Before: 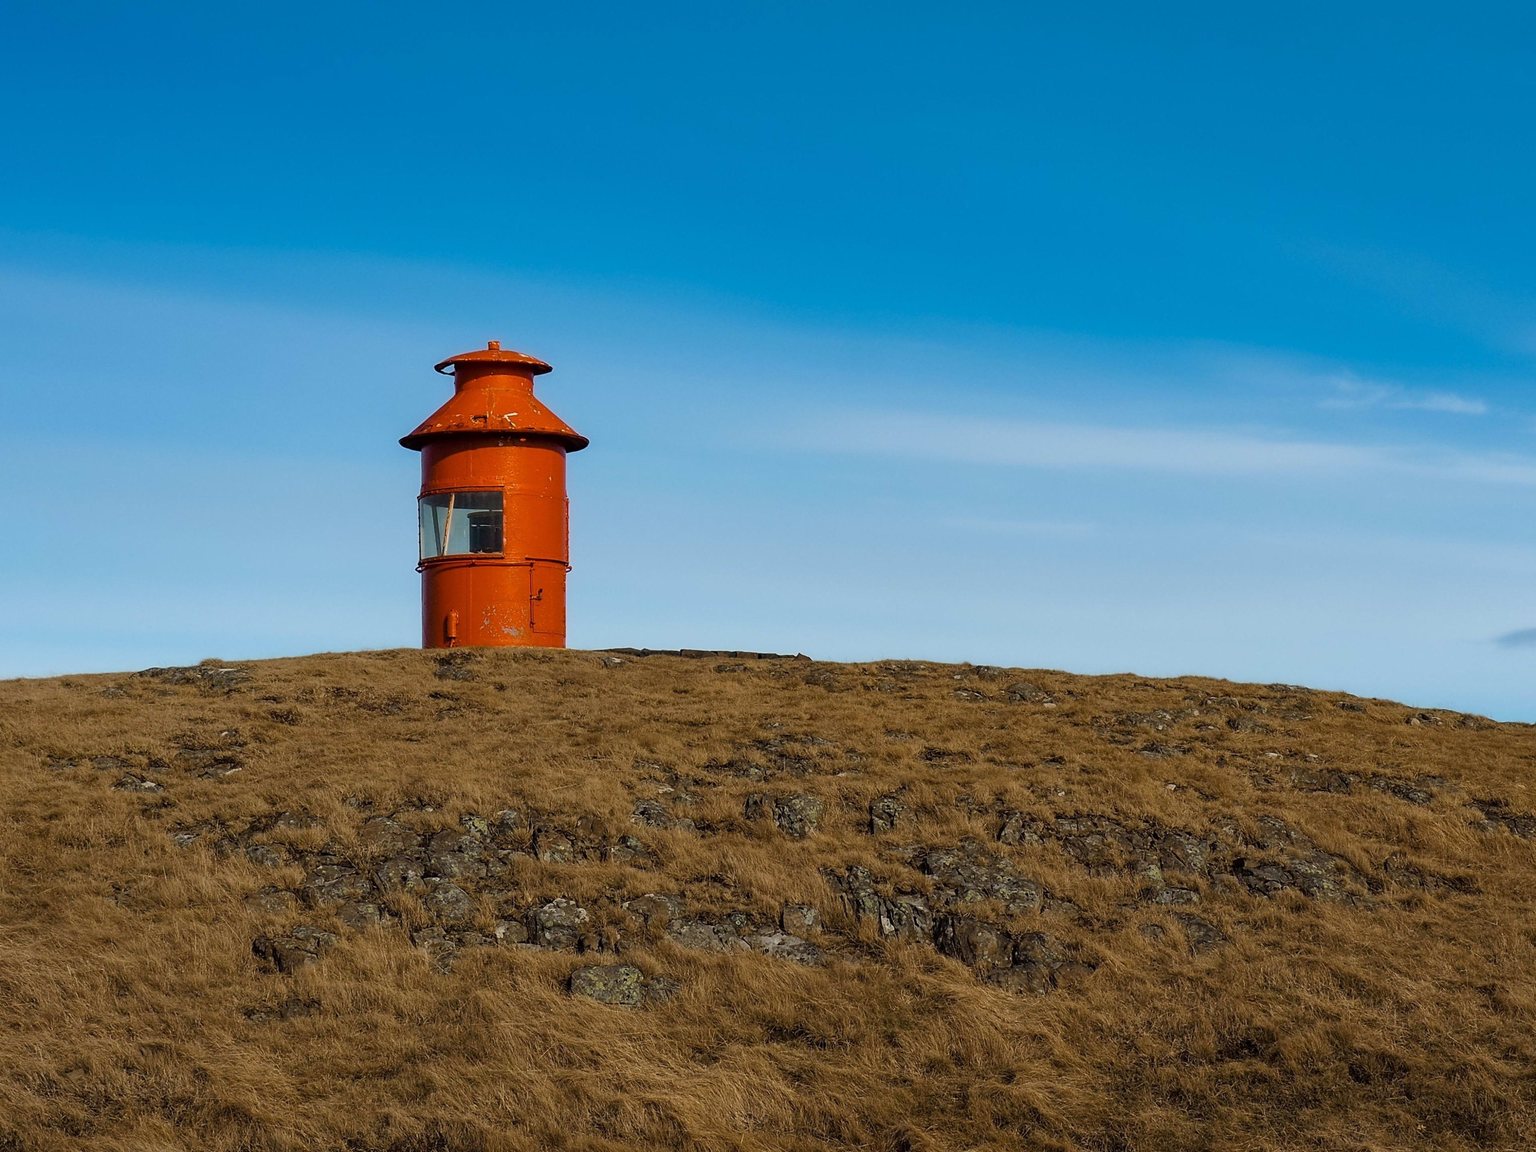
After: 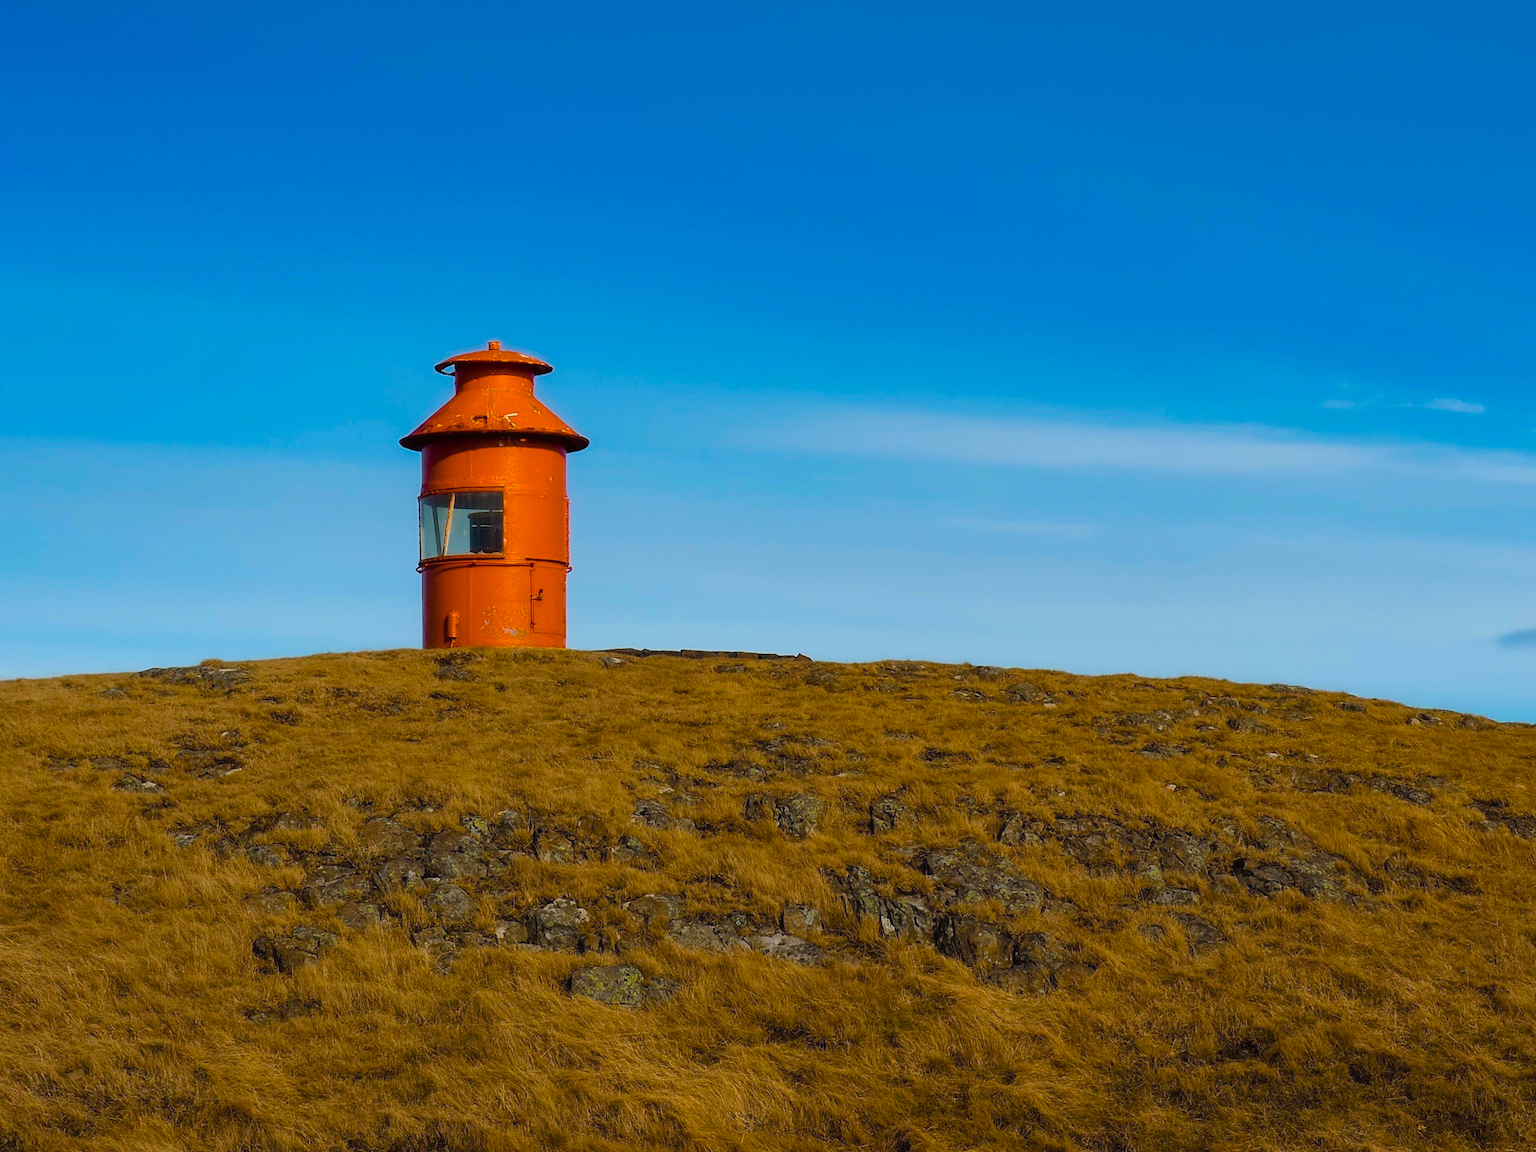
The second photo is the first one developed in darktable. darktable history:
color balance rgb: linear chroma grading › global chroma 15%, perceptual saturation grading › global saturation 30%
contrast equalizer: octaves 7, y [[0.502, 0.505, 0.512, 0.529, 0.564, 0.588], [0.5 ×6], [0.502, 0.505, 0.512, 0.529, 0.564, 0.588], [0, 0.001, 0.001, 0.004, 0.008, 0.011], [0, 0.001, 0.001, 0.004, 0.008, 0.011]], mix -1
color zones: curves: ch0 [(0, 0.465) (0.092, 0.596) (0.289, 0.464) (0.429, 0.453) (0.571, 0.464) (0.714, 0.455) (0.857, 0.462) (1, 0.465)]
